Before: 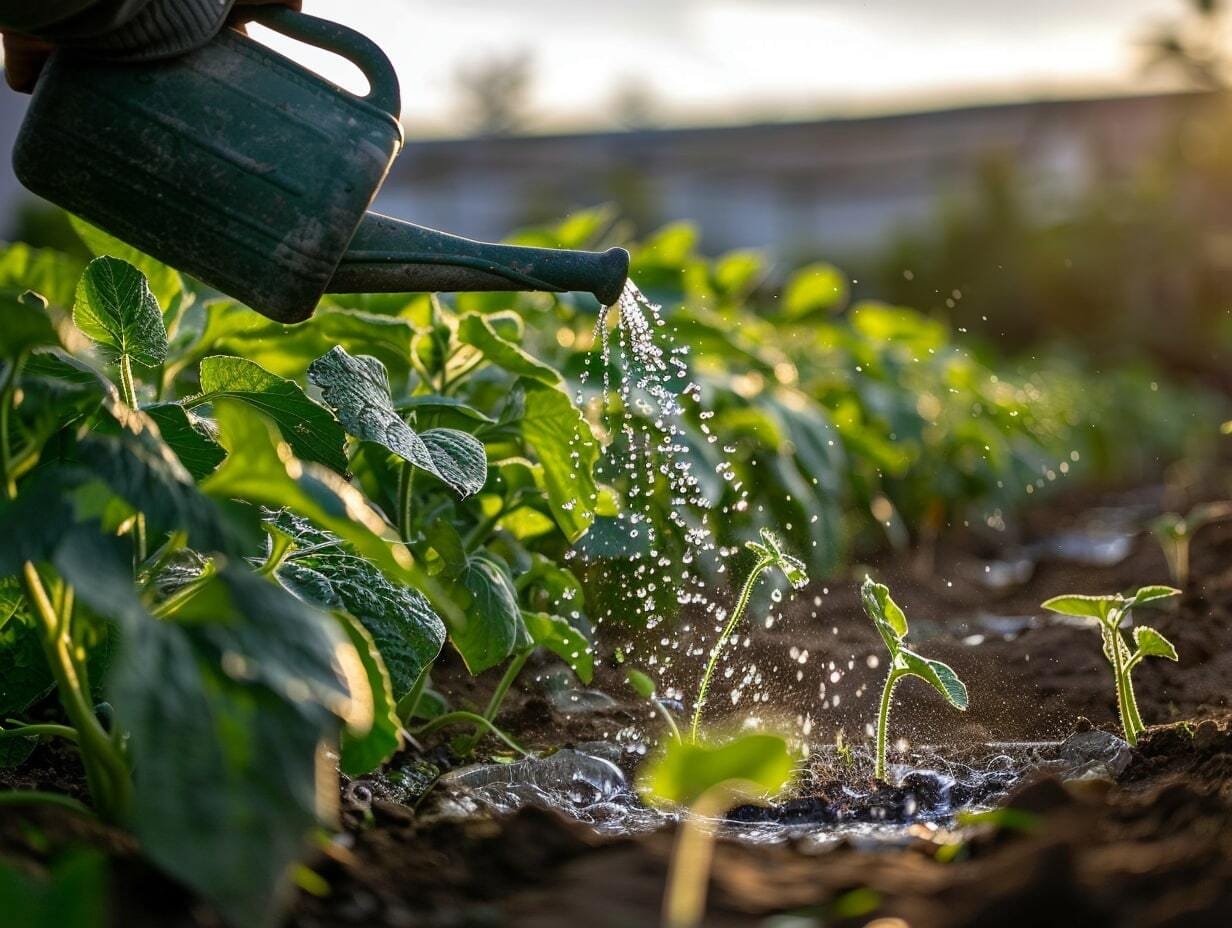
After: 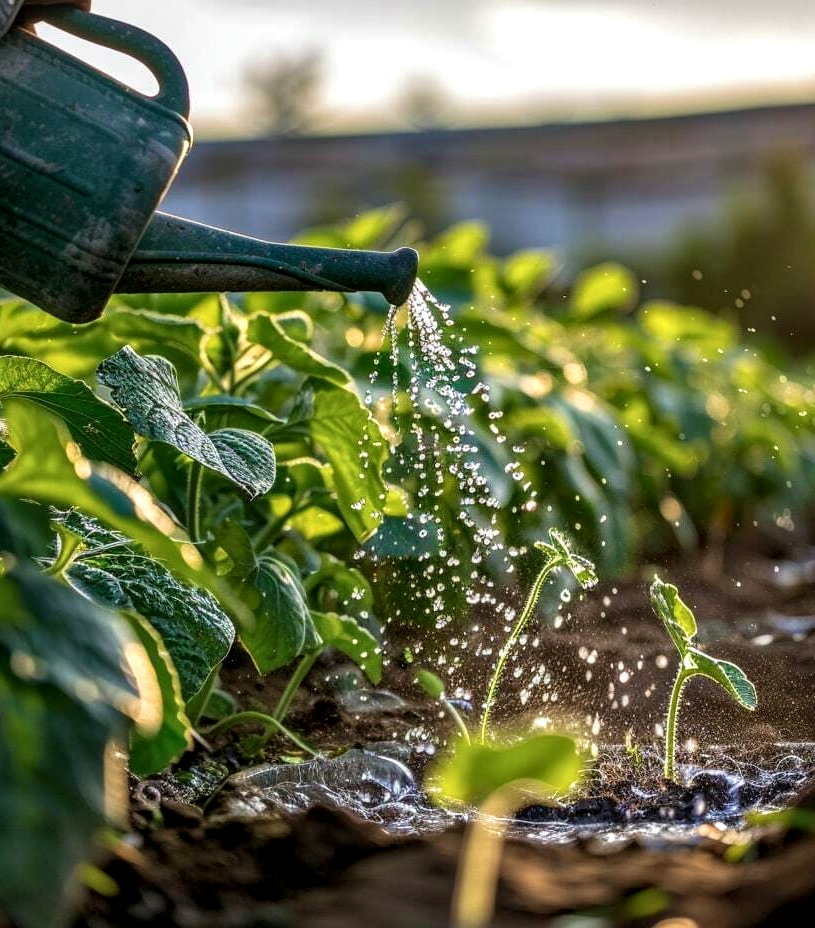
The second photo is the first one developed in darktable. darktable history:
velvia: on, module defaults
crop: left 17.13%, right 16.68%
local contrast: highlights 62%, detail 143%, midtone range 0.435
